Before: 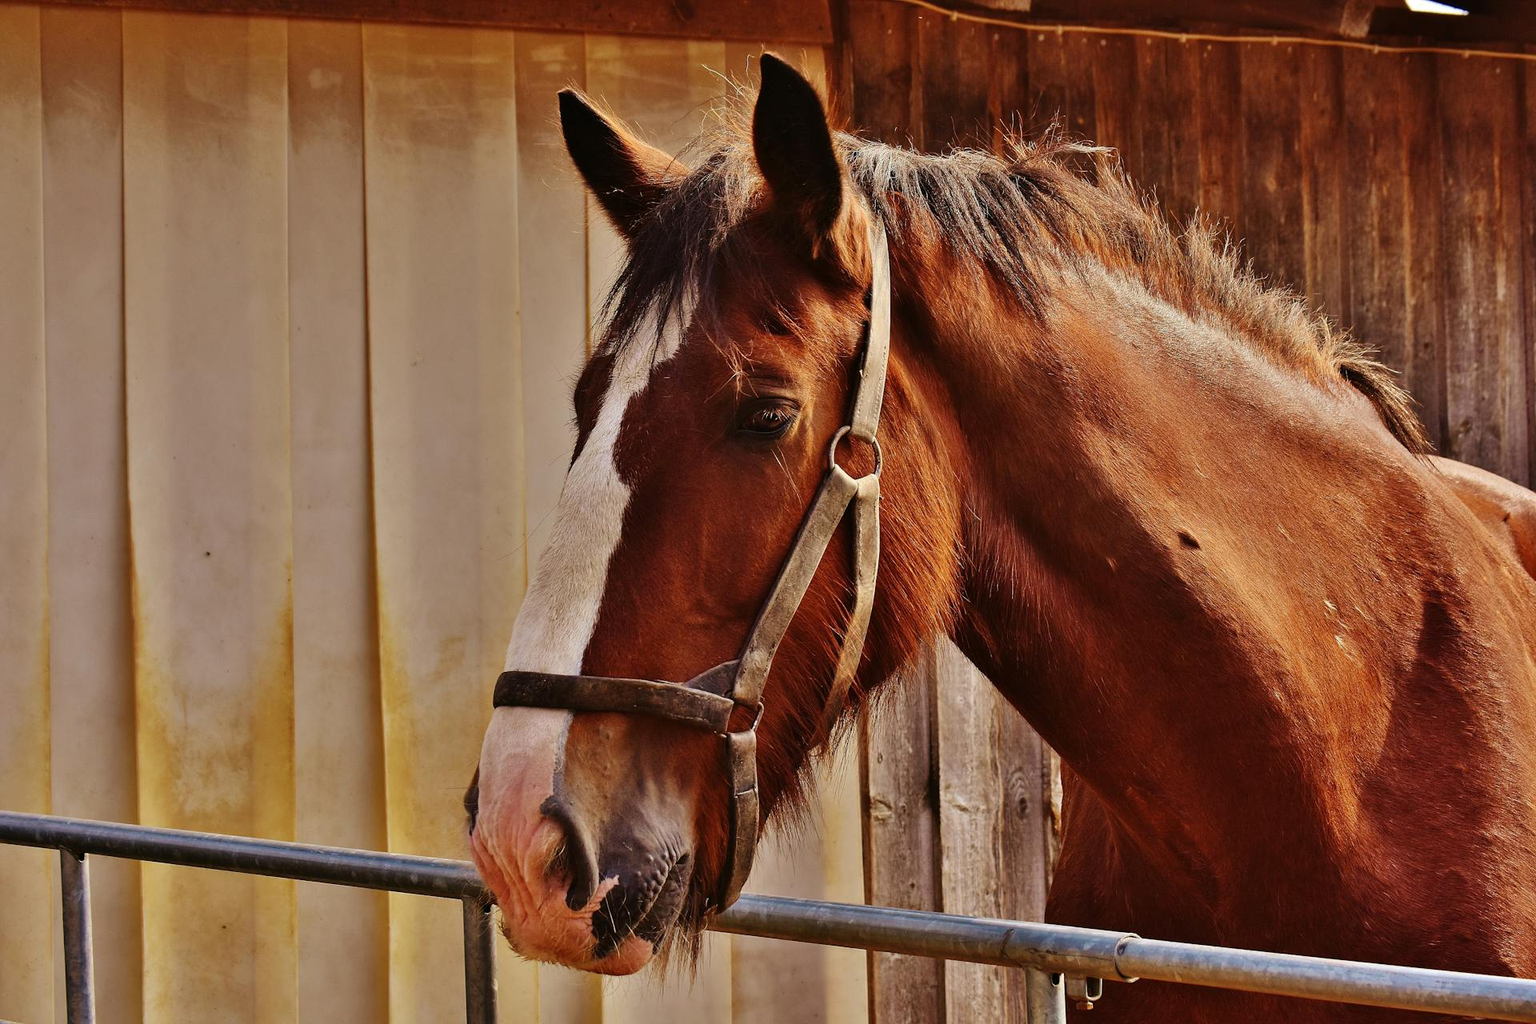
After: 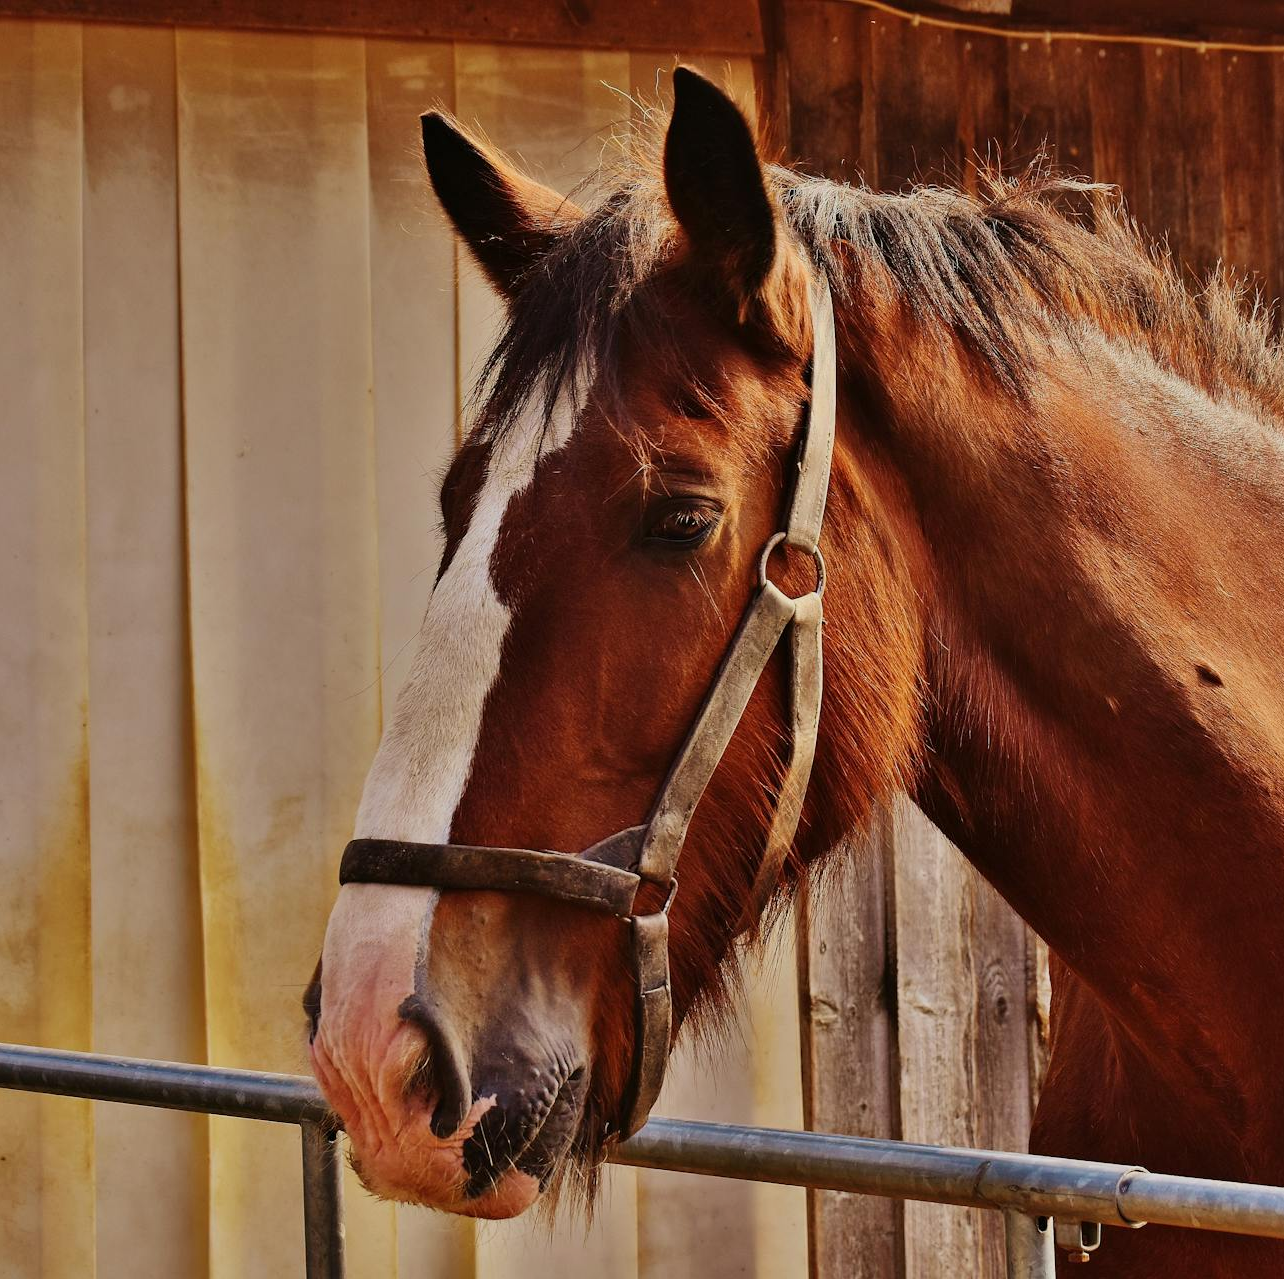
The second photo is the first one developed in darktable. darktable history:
crop and rotate: left 14.475%, right 18.647%
tone equalizer: -8 EV -0.001 EV, -7 EV 0.004 EV, -6 EV -0.014 EV, -5 EV 0.022 EV, -4 EV -0.023 EV, -3 EV 0.031 EV, -2 EV -0.067 EV, -1 EV -0.292 EV, +0 EV -0.608 EV, edges refinement/feathering 500, mask exposure compensation -1.57 EV, preserve details no
